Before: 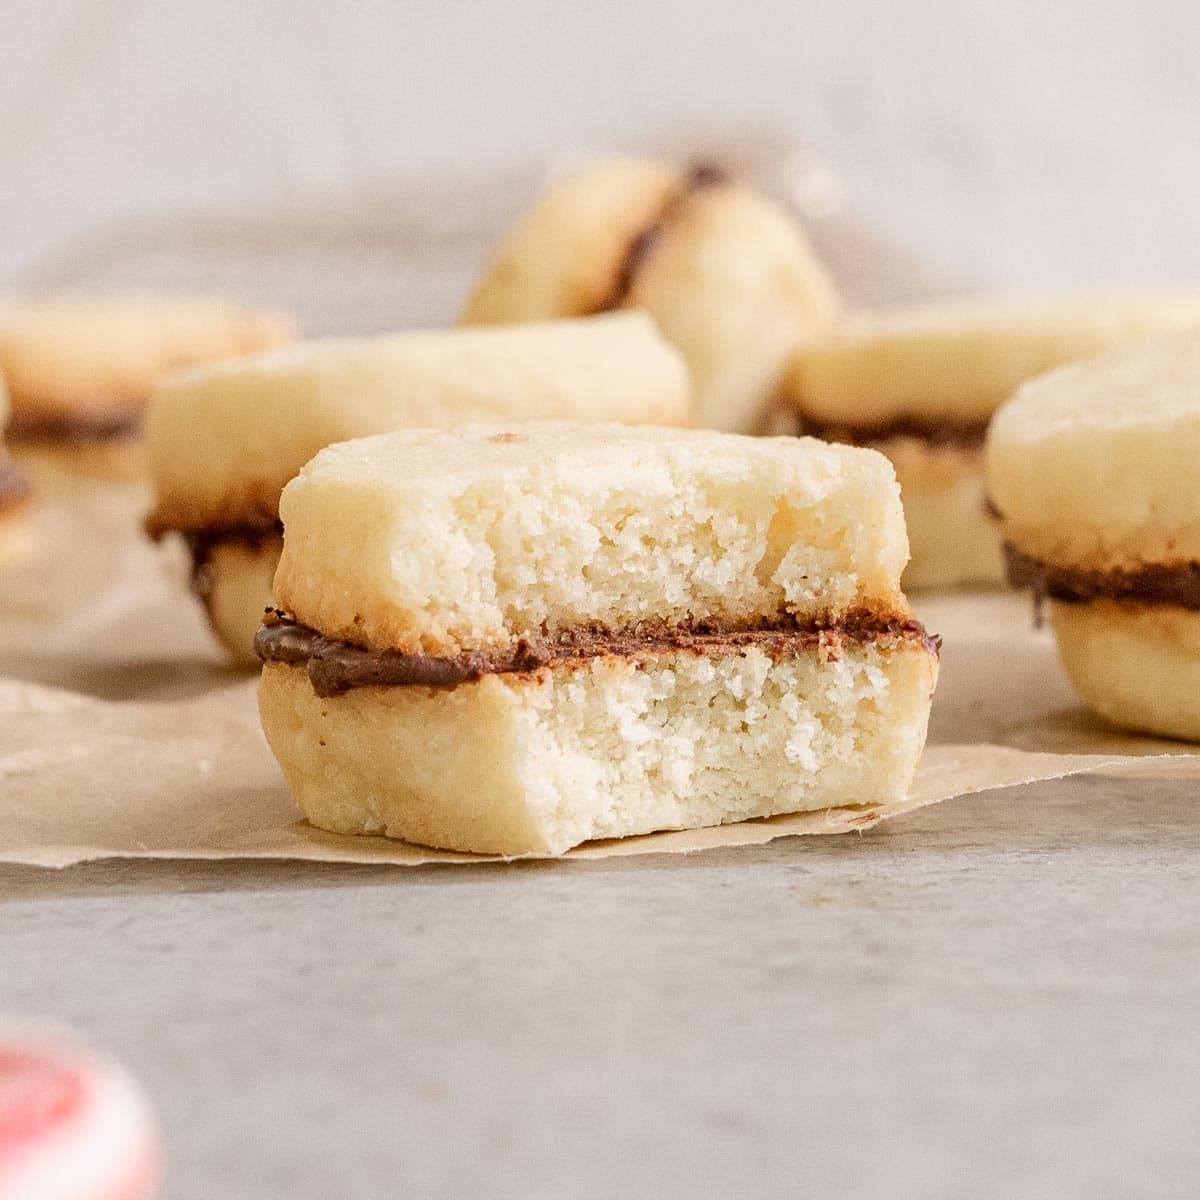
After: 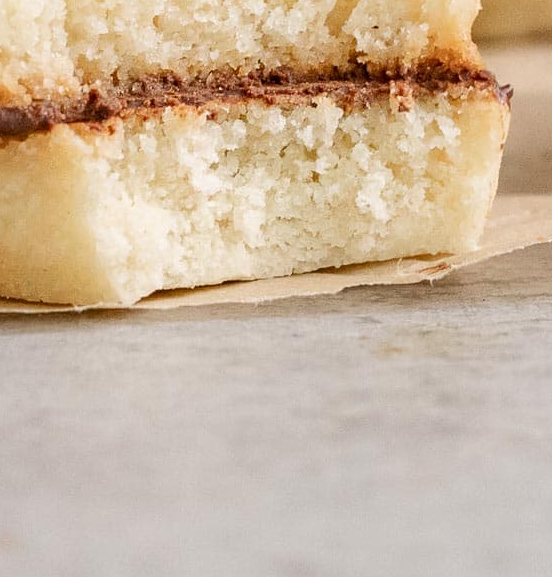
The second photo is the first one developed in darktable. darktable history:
crop: left 35.799%, top 45.88%, right 18.193%, bottom 6.009%
